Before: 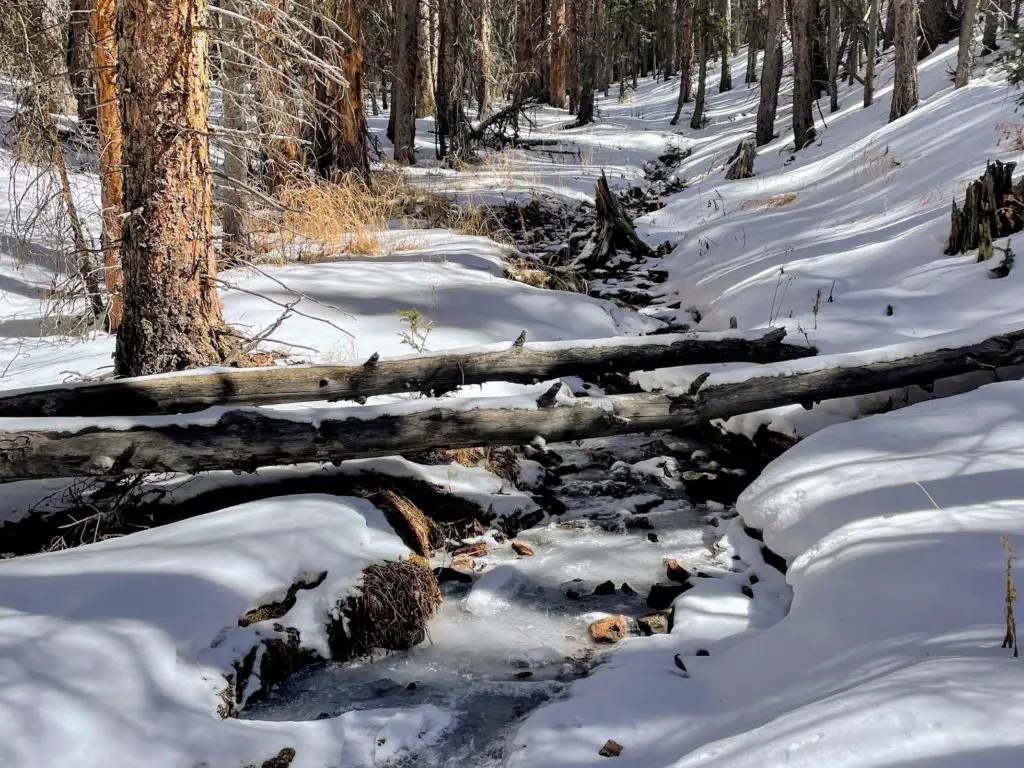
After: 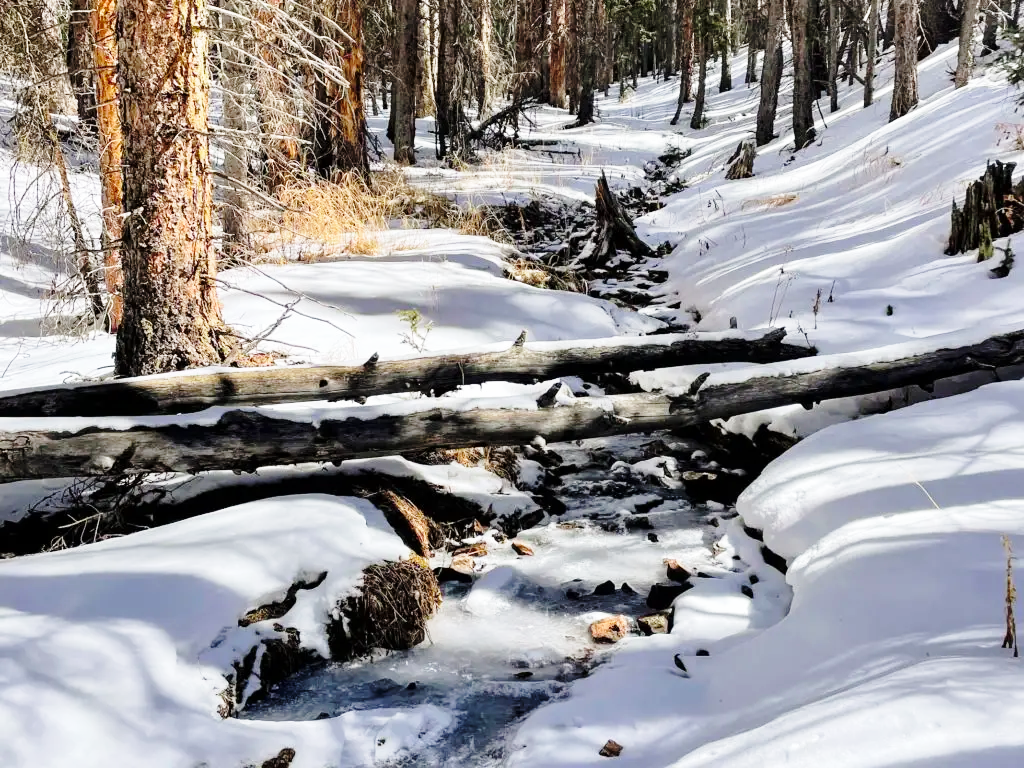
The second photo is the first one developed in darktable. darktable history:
levels: levels [0, 0.499, 1]
base curve: curves: ch0 [(0, 0) (0.028, 0.03) (0.121, 0.232) (0.46, 0.748) (0.859, 0.968) (1, 1)], preserve colors none
